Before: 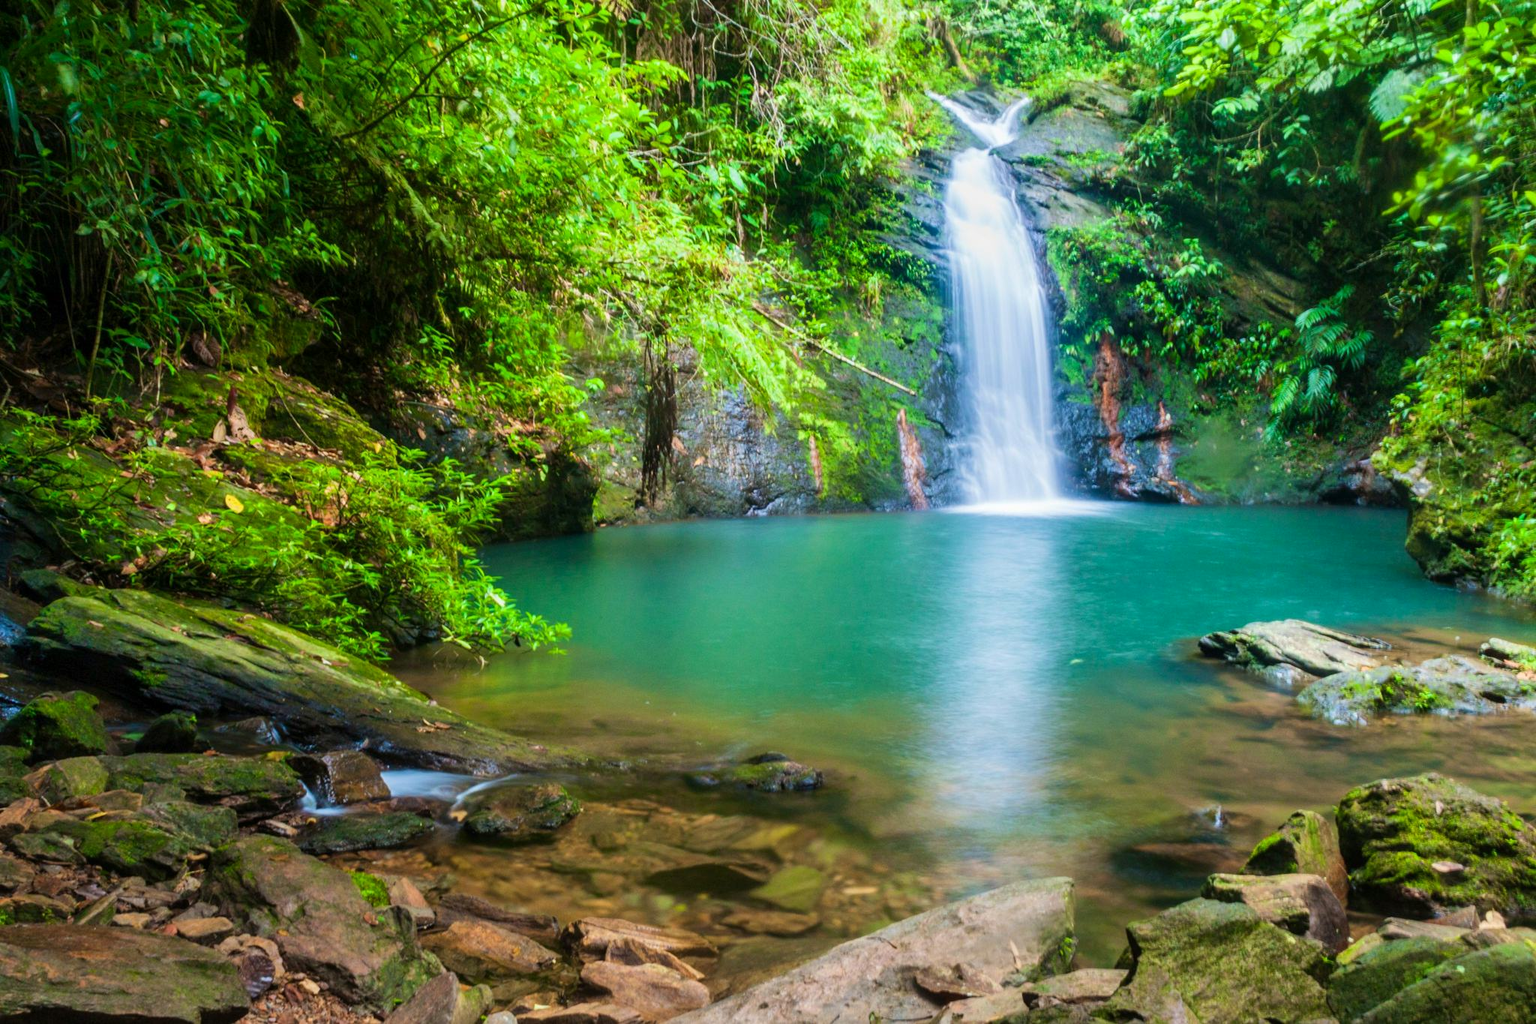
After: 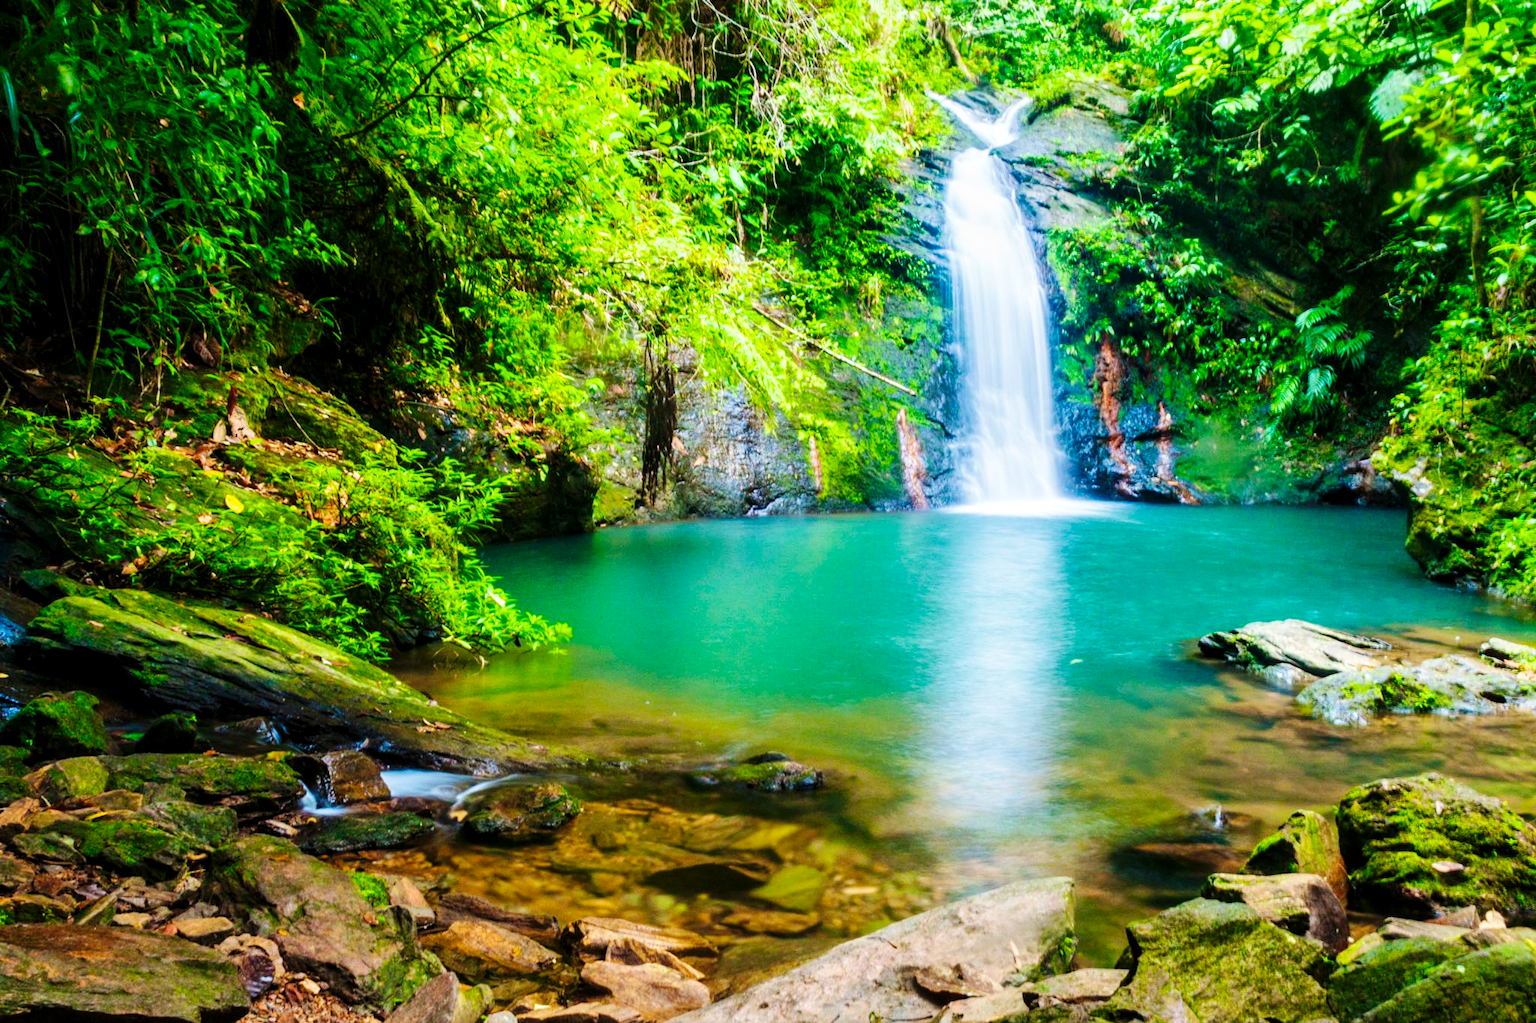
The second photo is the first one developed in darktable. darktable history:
base curve: curves: ch0 [(0, 0) (0.036, 0.025) (0.121, 0.166) (0.206, 0.329) (0.605, 0.79) (1, 1)], preserve colors none
color balance: output saturation 110%
exposure: black level correction 0.001, compensate highlight preservation false
local contrast: highlights 100%, shadows 100%, detail 120%, midtone range 0.2
